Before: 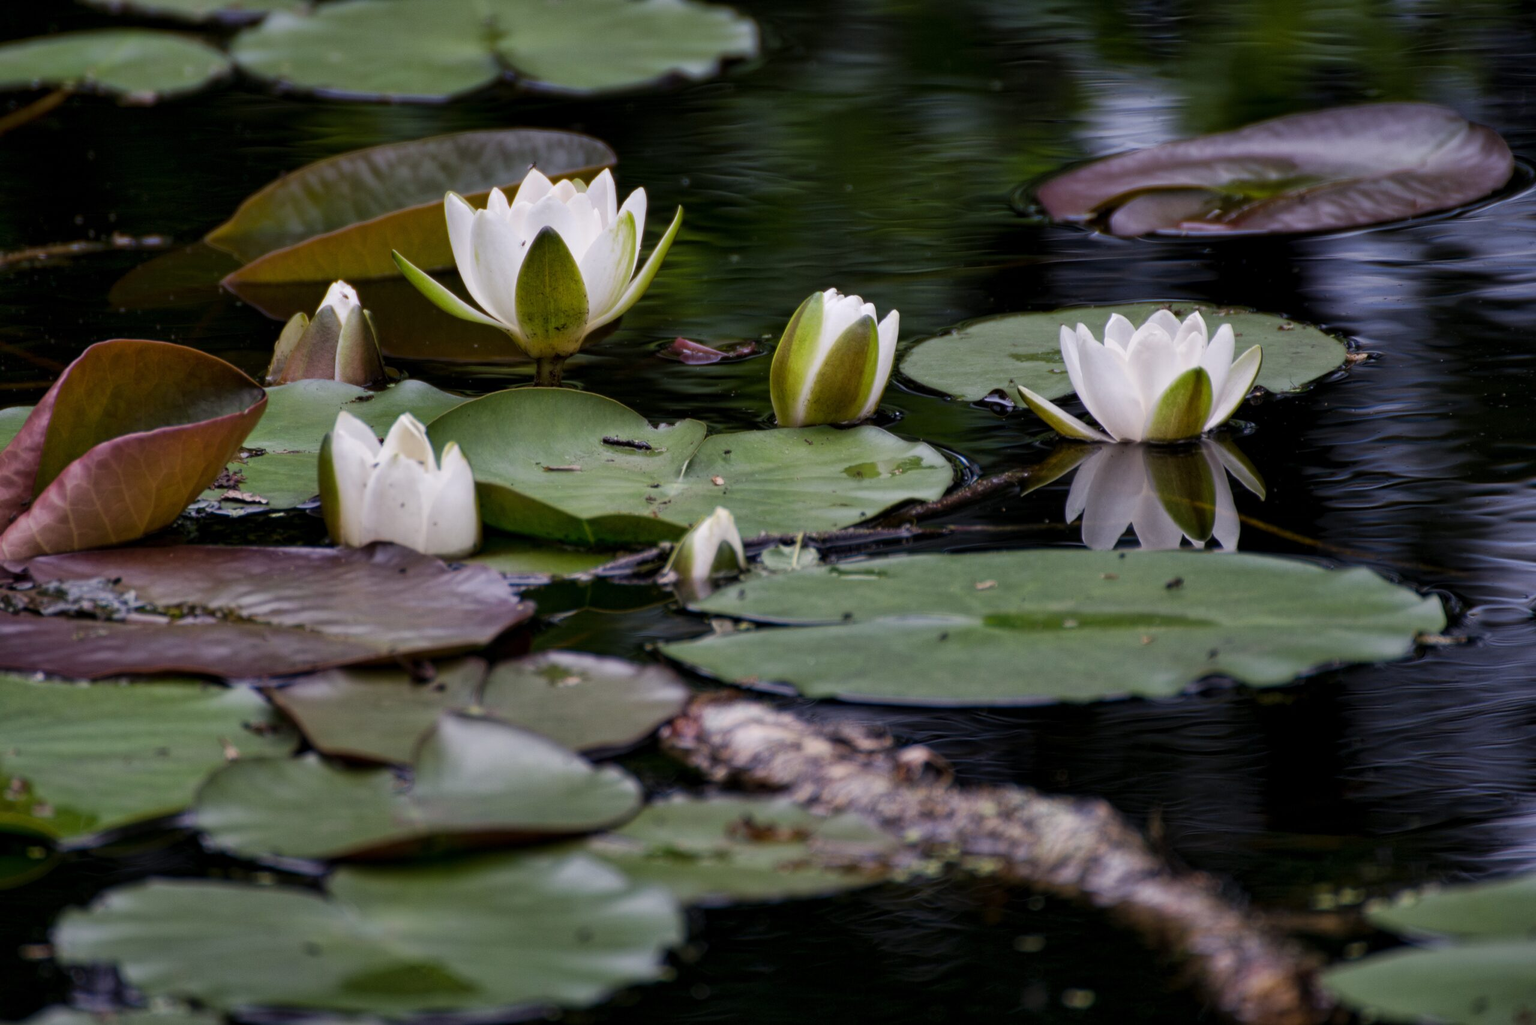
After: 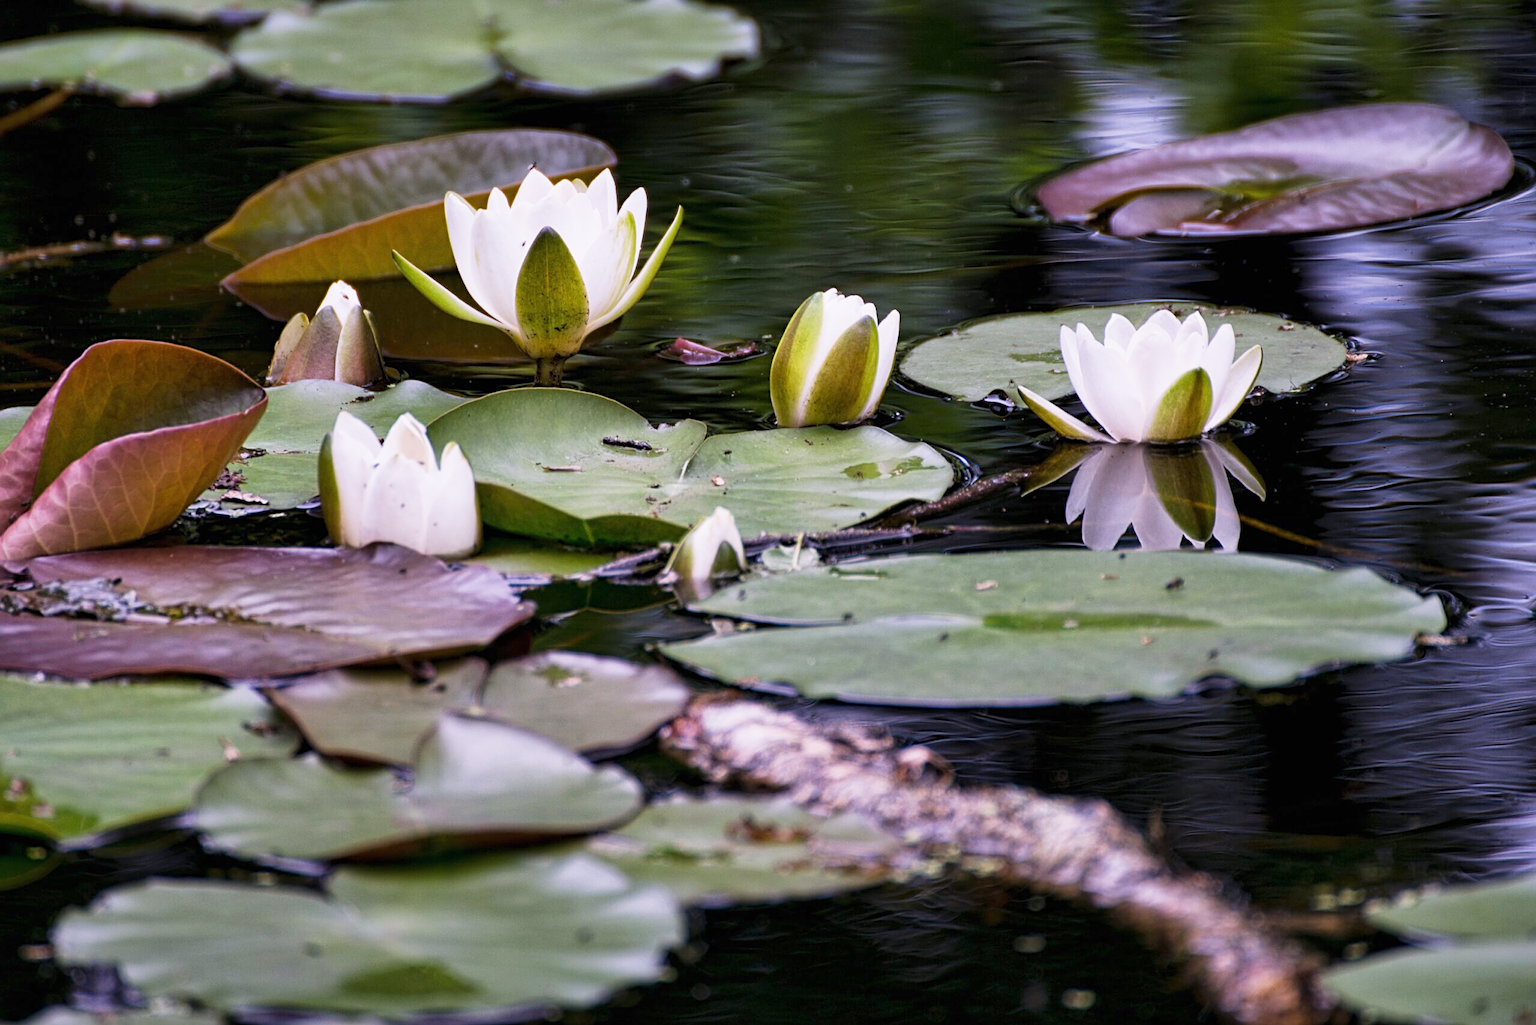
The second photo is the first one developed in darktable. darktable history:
sigmoid: contrast 1.22, skew 0.65
white balance: red 1.066, blue 1.119
sharpen: radius 2.767
exposure: black level correction 0, exposure 0.9 EV, compensate highlight preservation false
